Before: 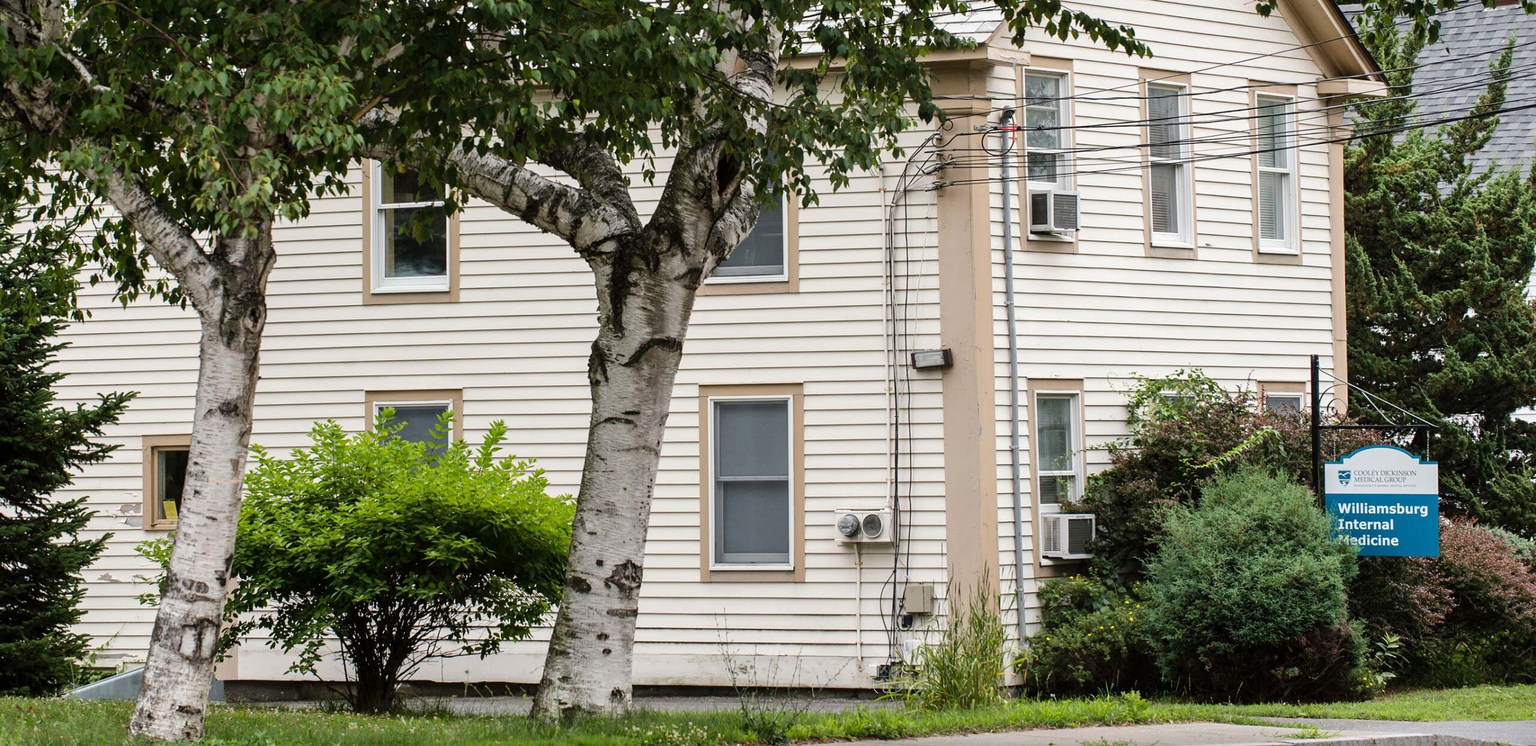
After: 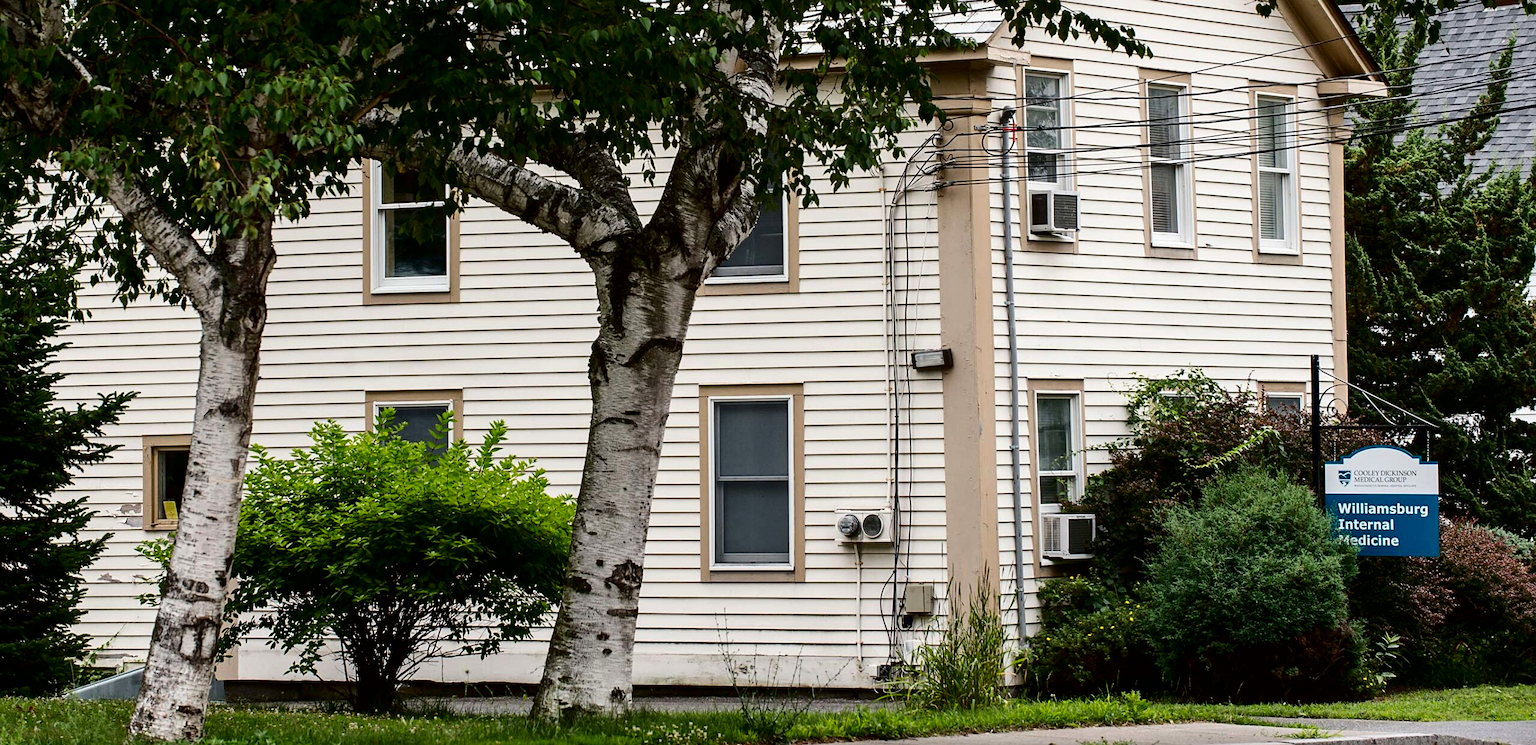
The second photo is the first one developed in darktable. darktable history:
sharpen: amount 0.2
contrast brightness saturation: contrast 0.19, brightness -0.24, saturation 0.11
